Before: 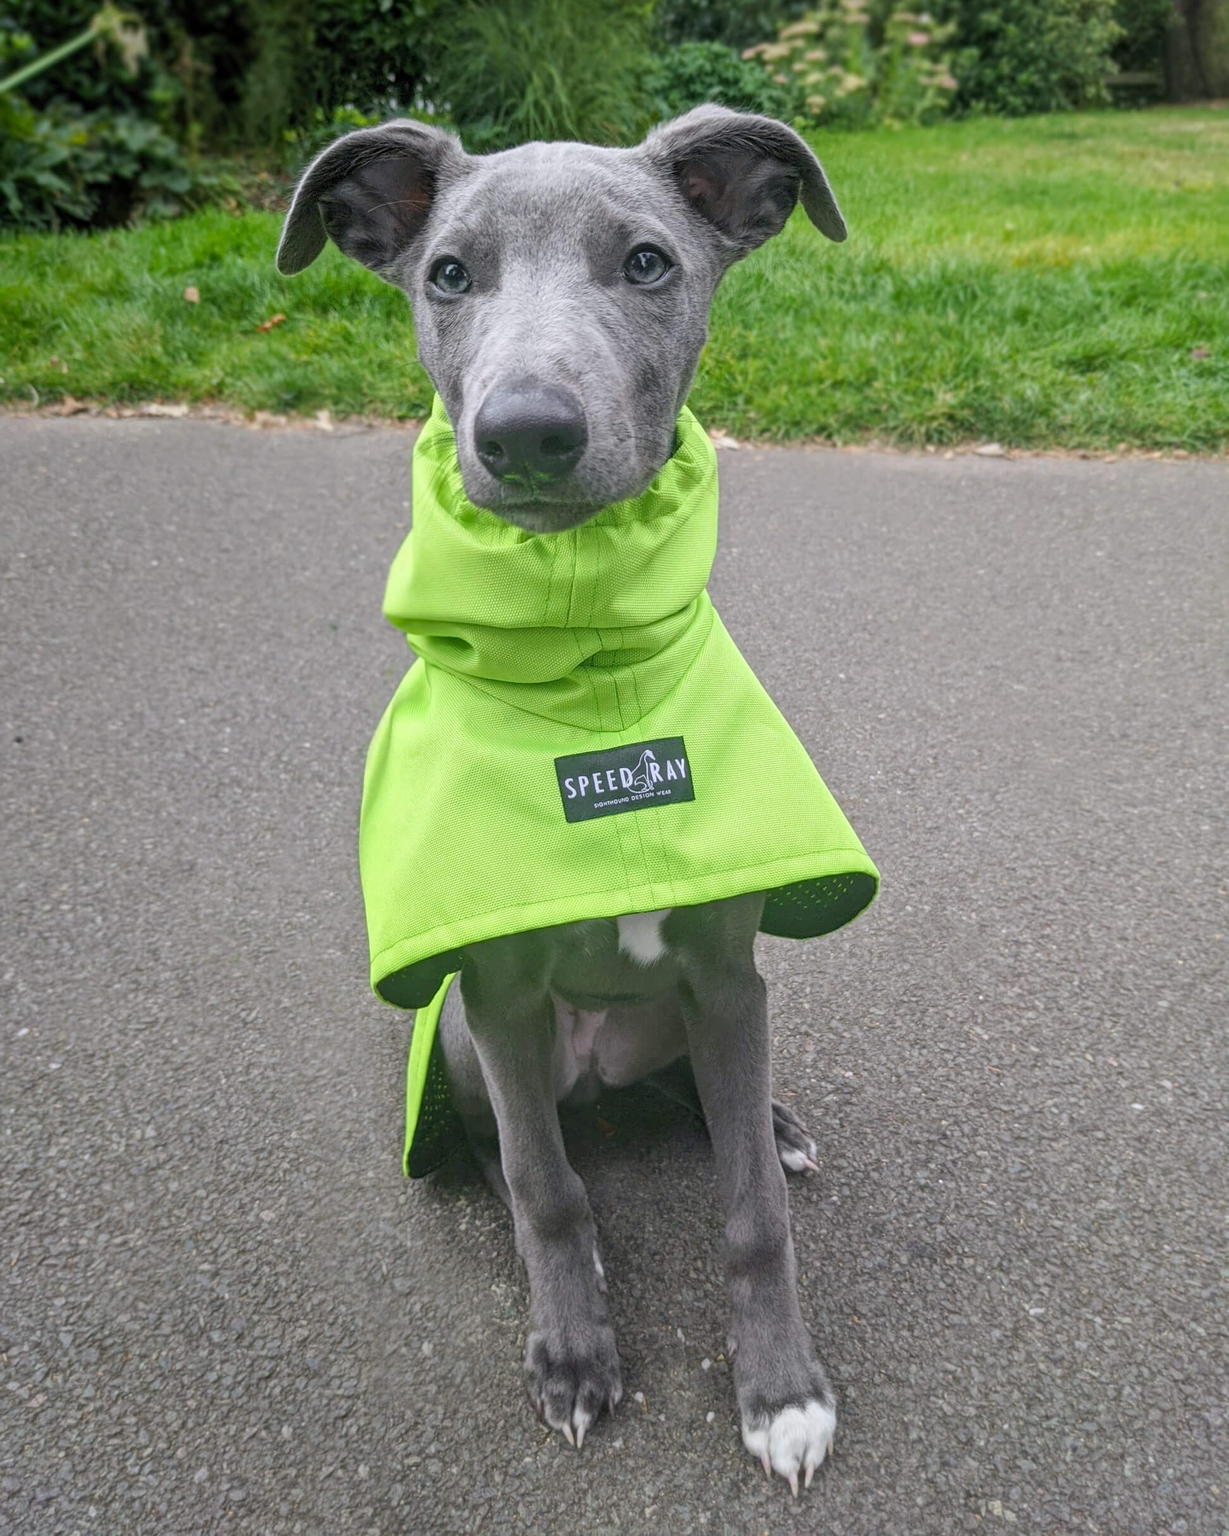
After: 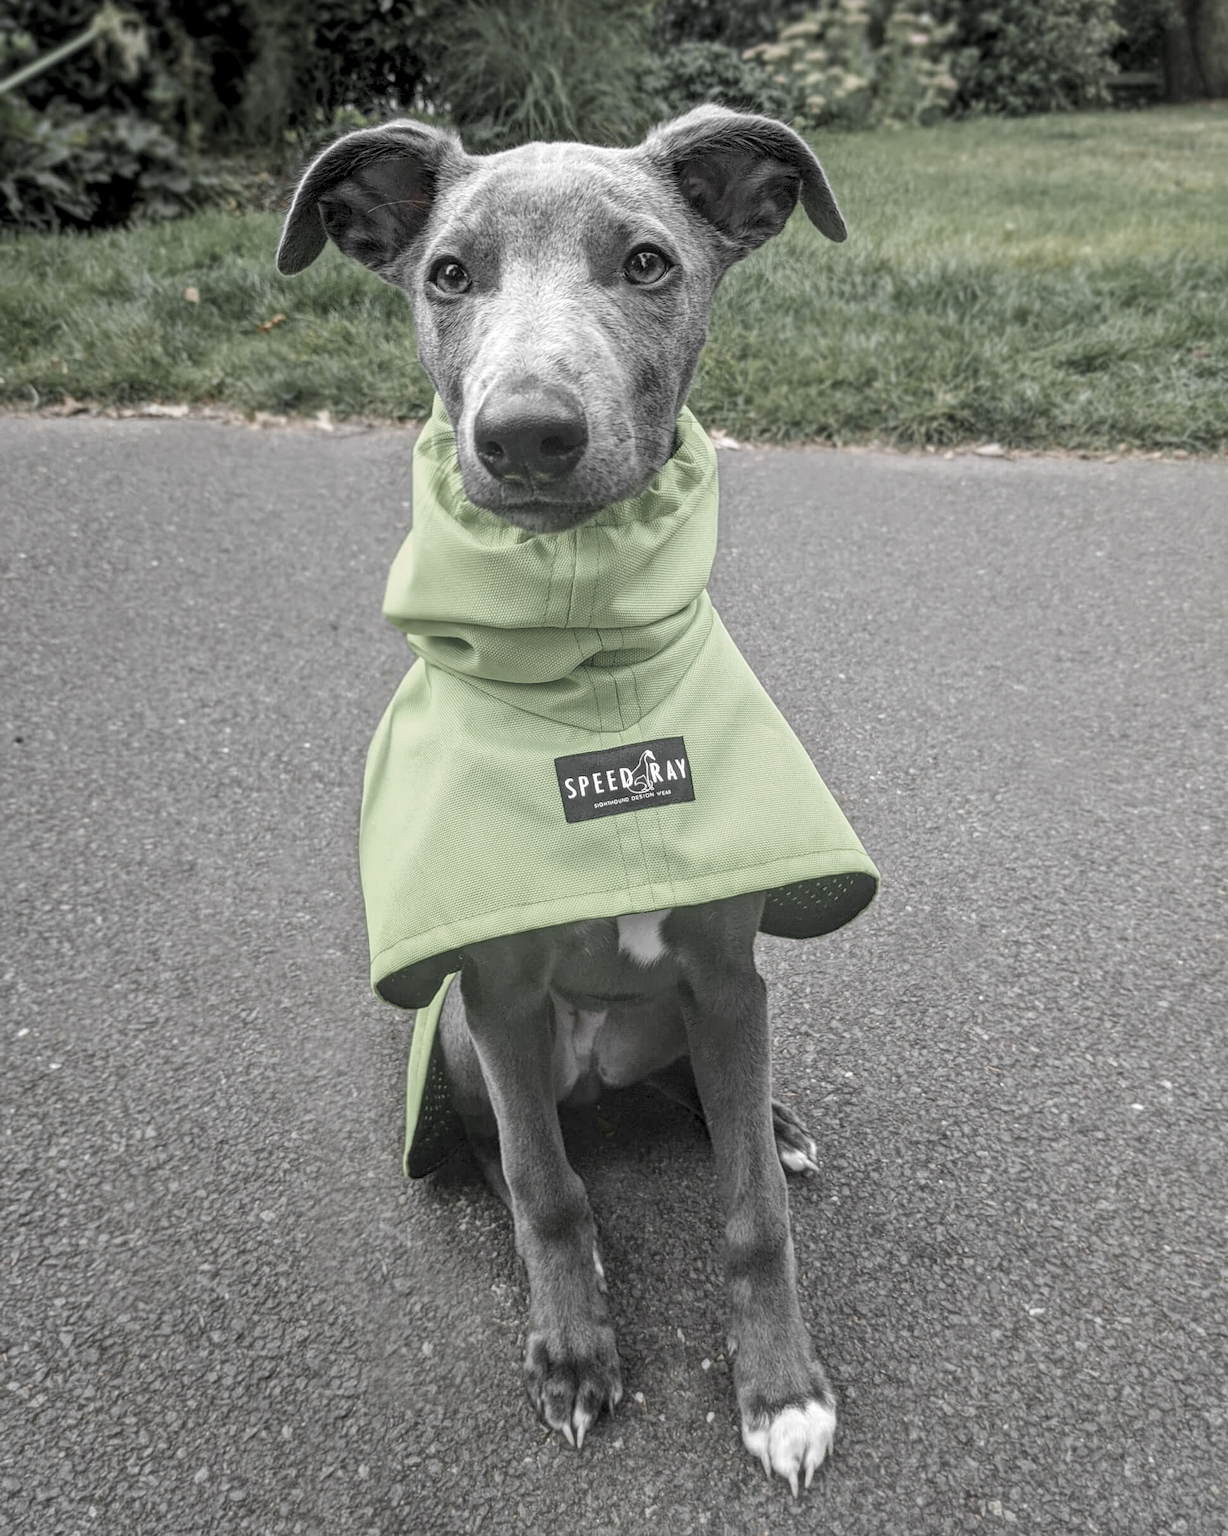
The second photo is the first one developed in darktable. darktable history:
color zones: curves: ch0 [(0, 0.613) (0.01, 0.613) (0.245, 0.448) (0.498, 0.529) (0.642, 0.665) (0.879, 0.777) (0.99, 0.613)]; ch1 [(0, 0.035) (0.121, 0.189) (0.259, 0.197) (0.415, 0.061) (0.589, 0.022) (0.732, 0.022) (0.857, 0.026) (0.991, 0.053)]
velvia: strength 14.93%
local contrast: detail 130%
